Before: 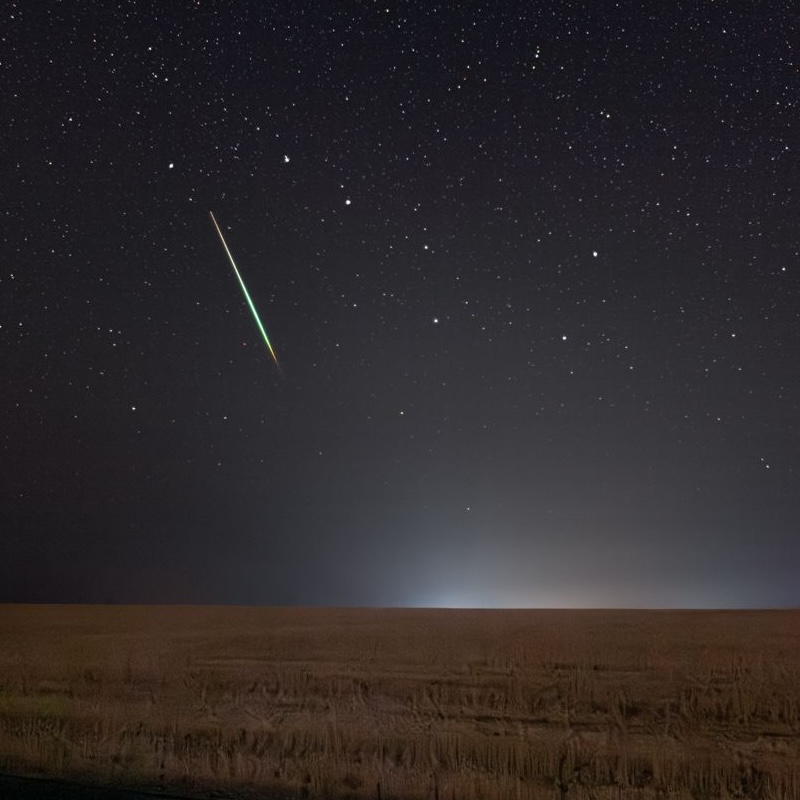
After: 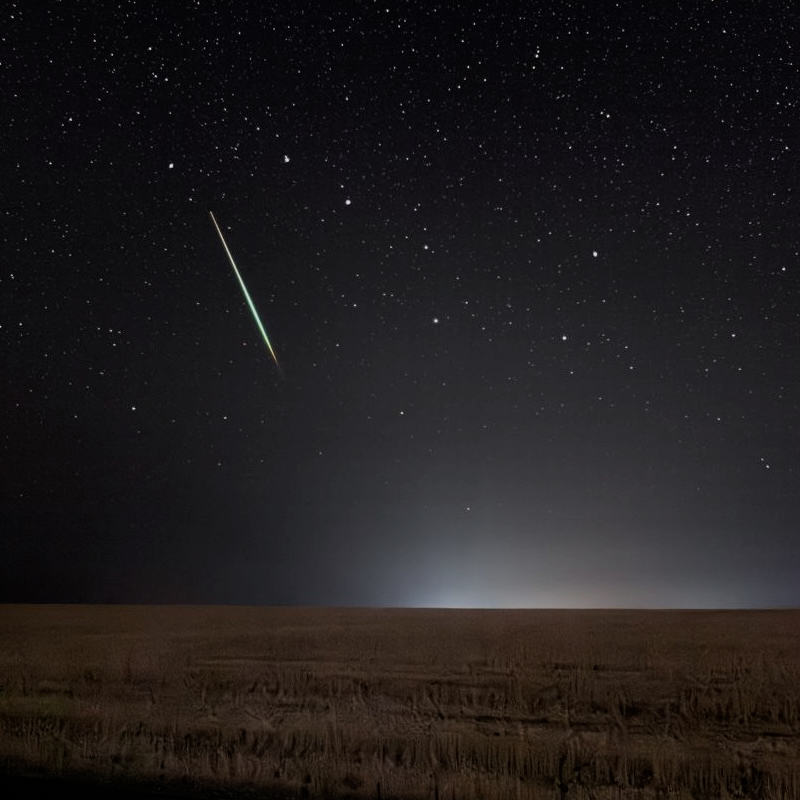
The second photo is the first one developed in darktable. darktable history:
contrast brightness saturation: contrast 0.107, saturation -0.176
filmic rgb: black relative exposure -7.65 EV, white relative exposure 4.56 EV, hardness 3.61
